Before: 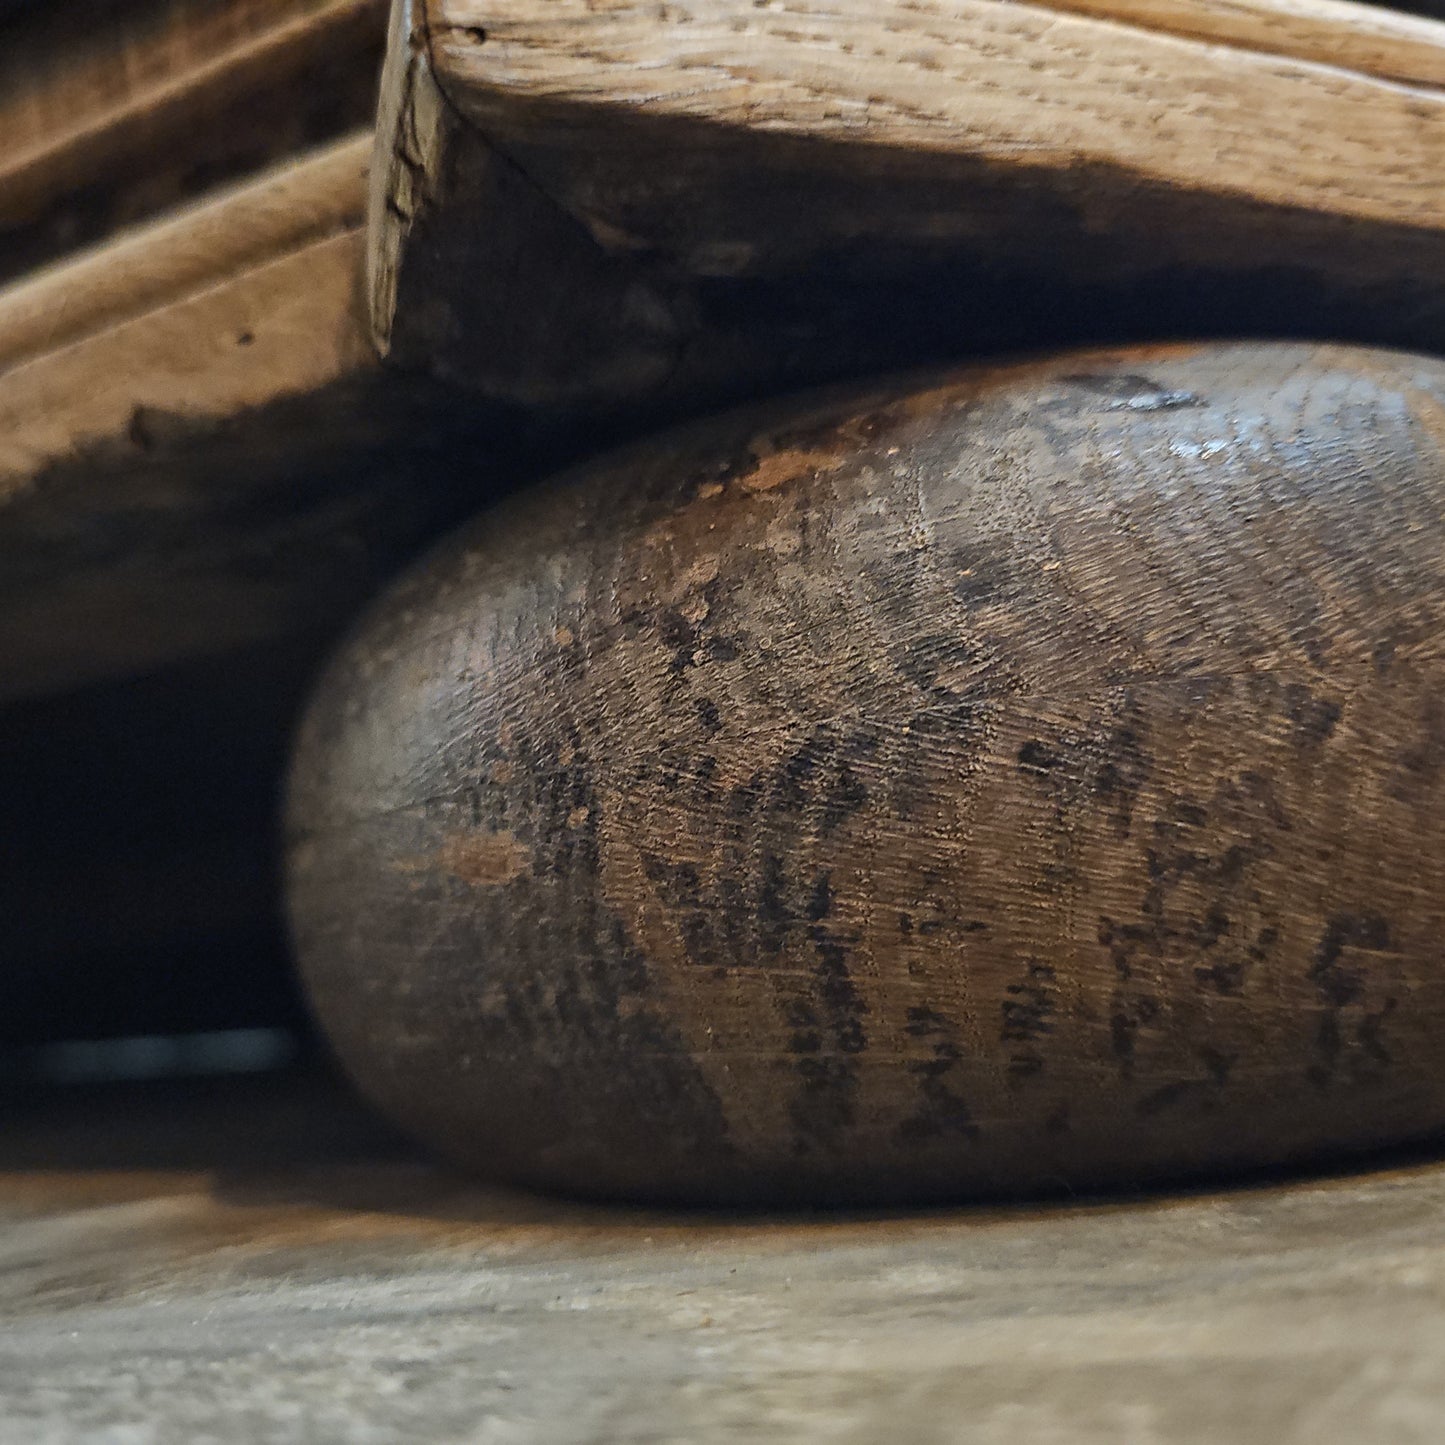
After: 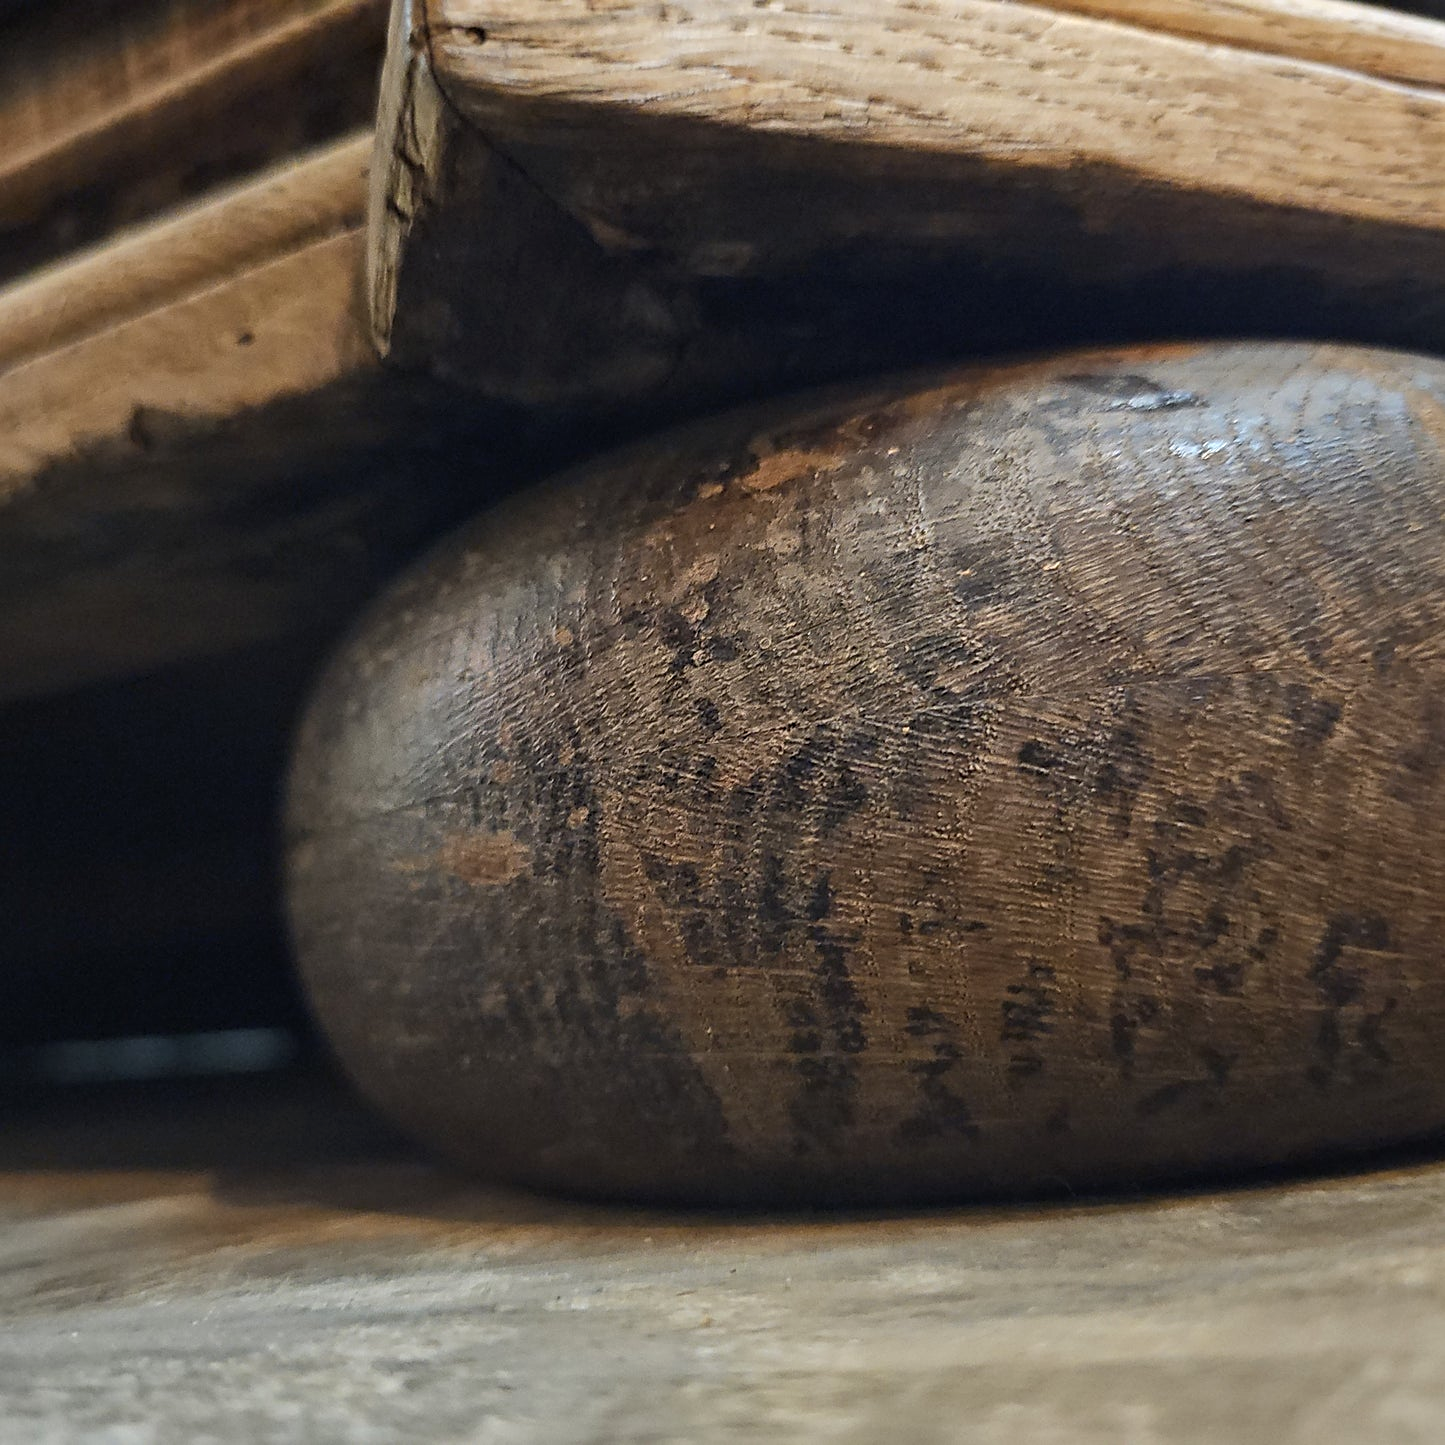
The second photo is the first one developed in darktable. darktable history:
exposure: exposure 0.127 EV, compensate highlight preservation false
sharpen: amount 0.2
